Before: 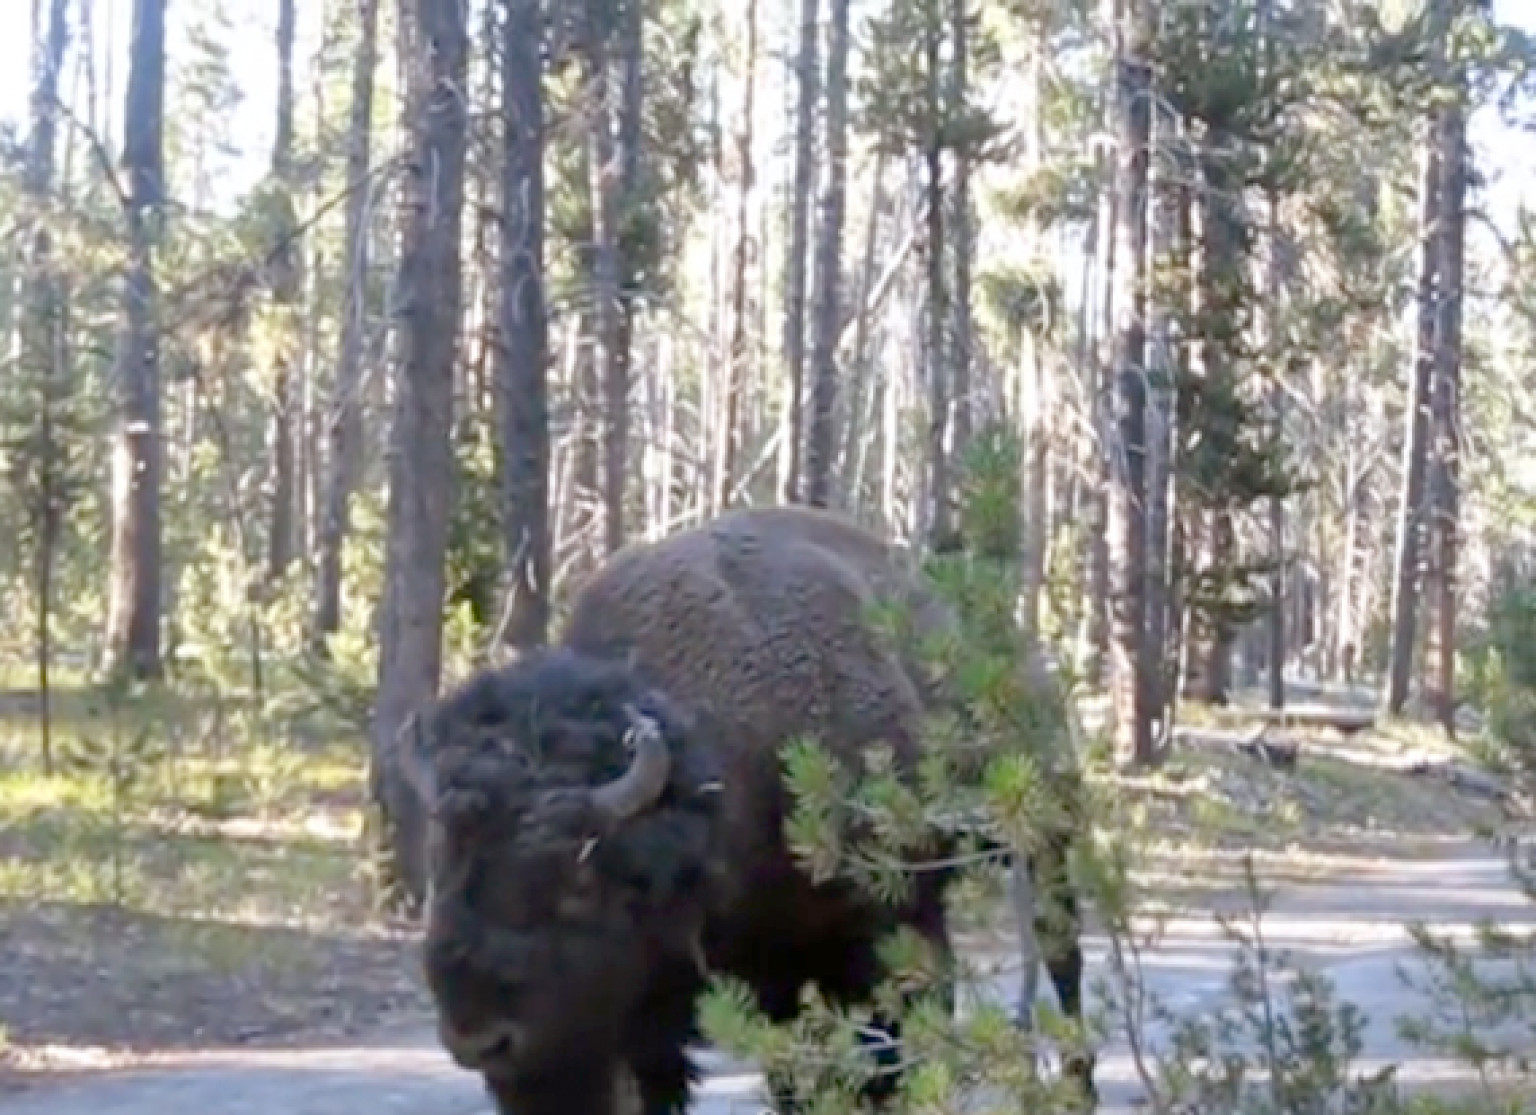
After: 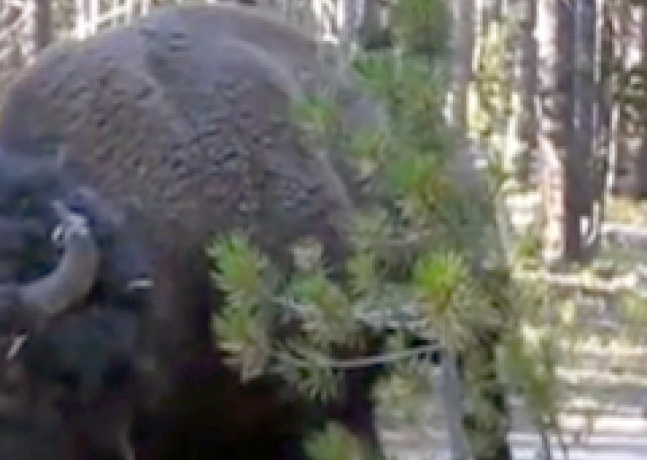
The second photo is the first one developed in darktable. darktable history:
crop: left 37.189%, top 45.138%, right 20.635%, bottom 13.577%
